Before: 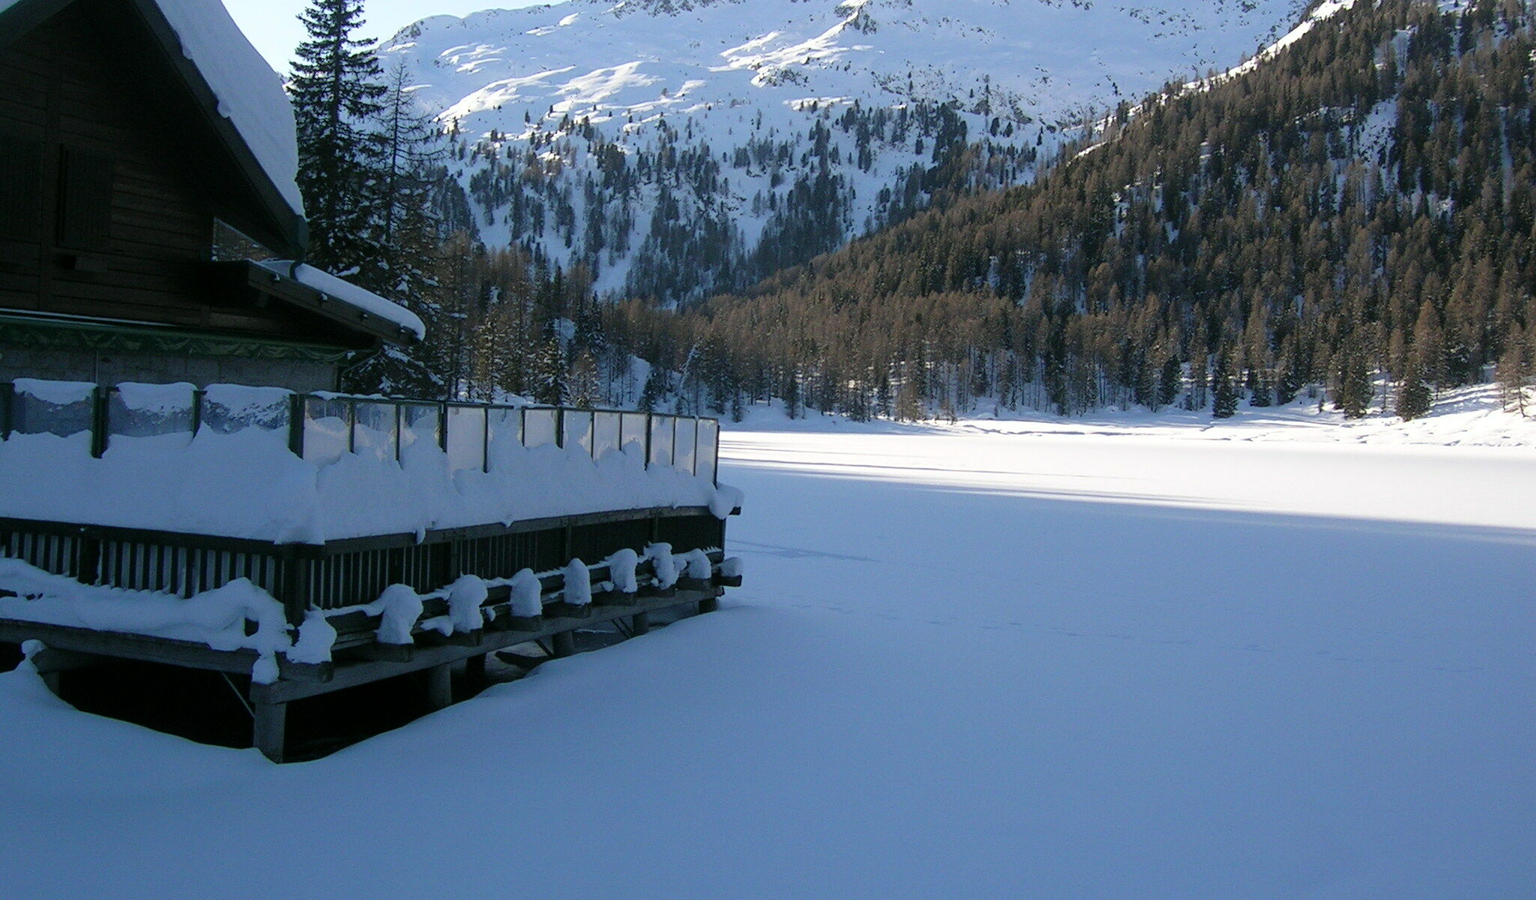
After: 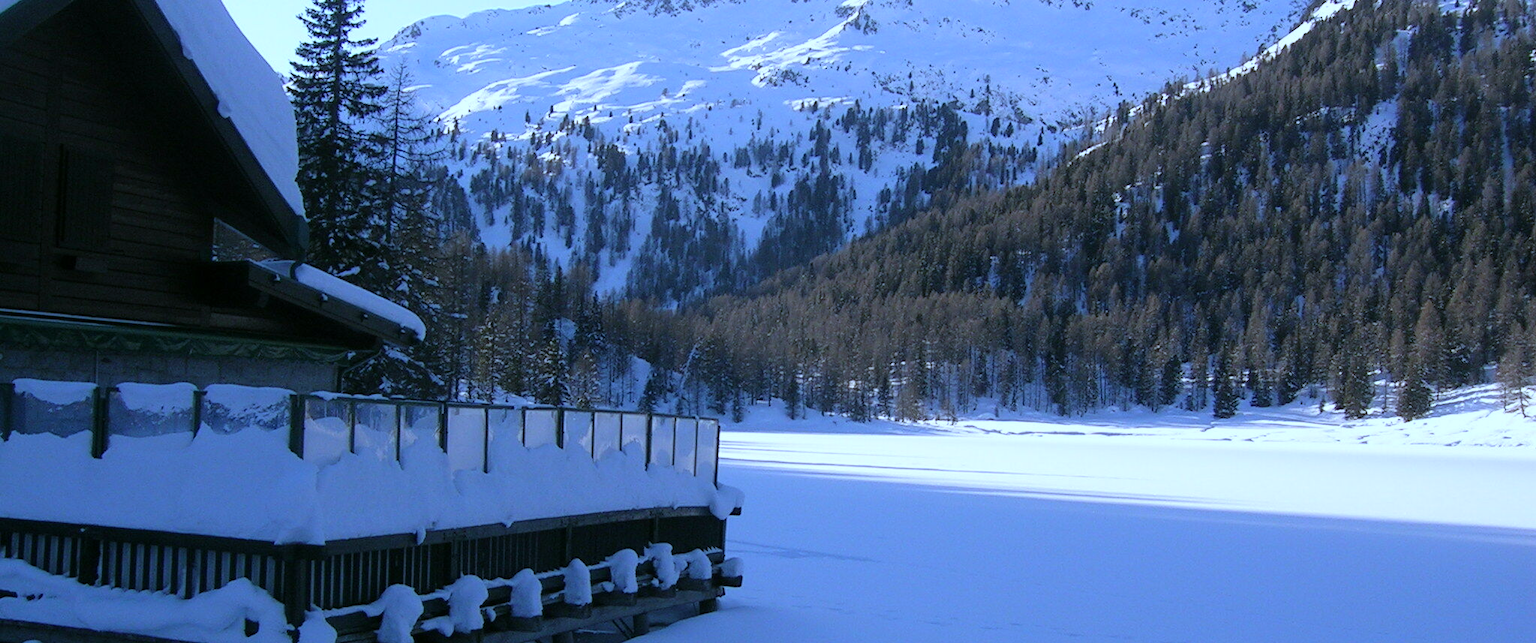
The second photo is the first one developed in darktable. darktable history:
white balance: red 0.871, blue 1.249
crop: bottom 28.576%
